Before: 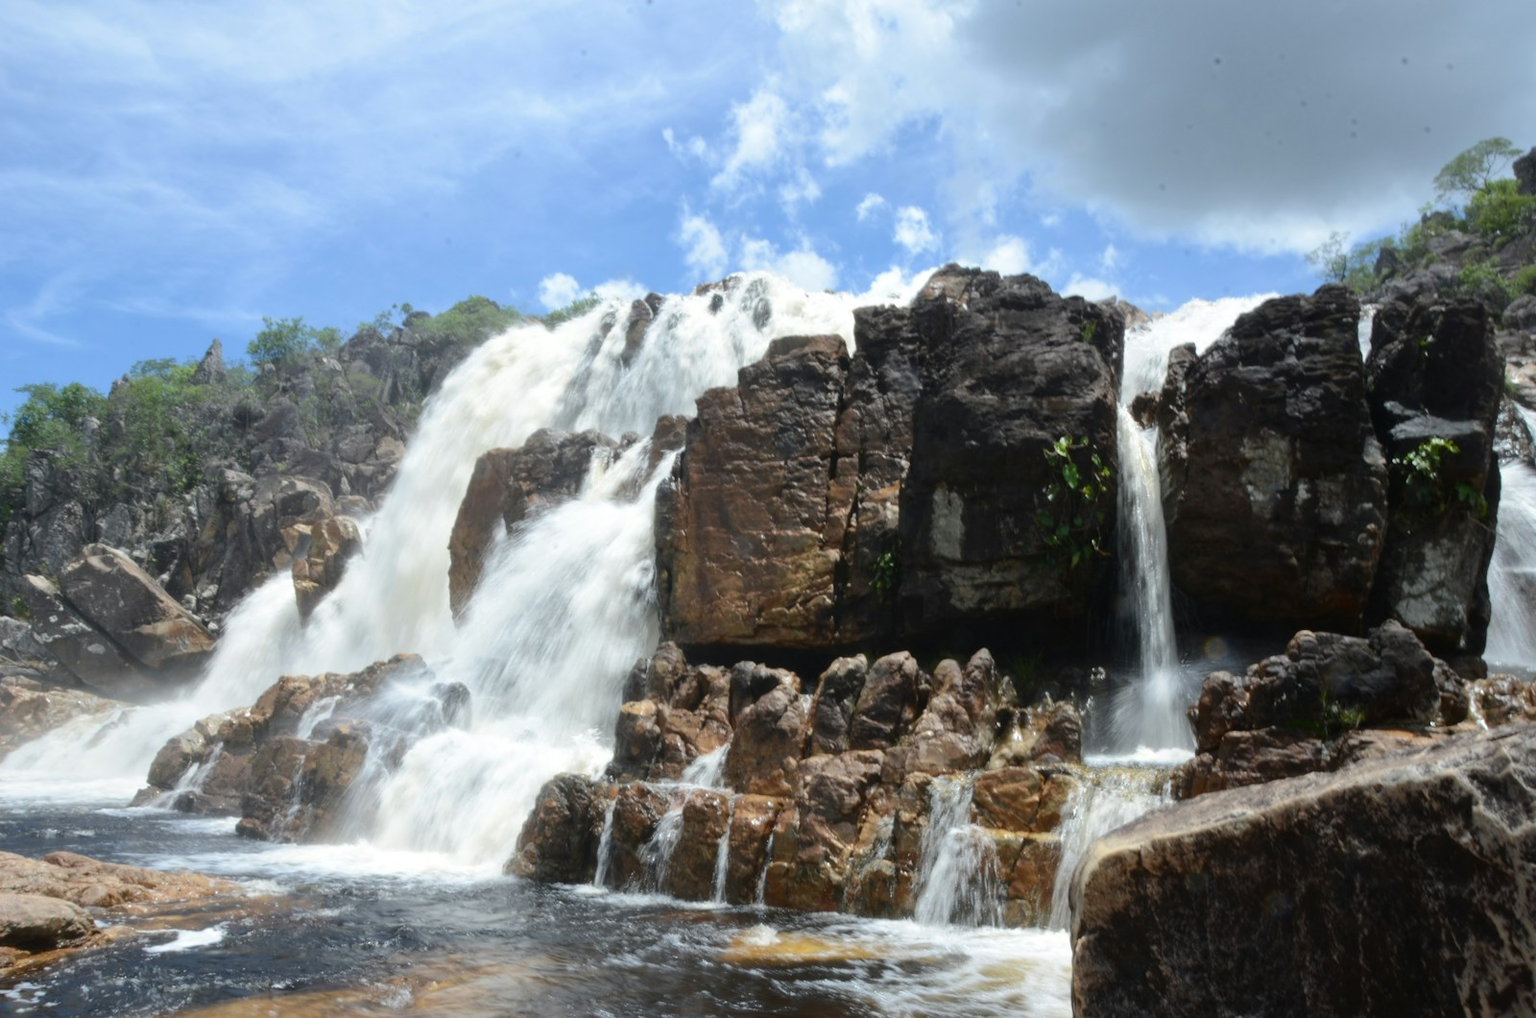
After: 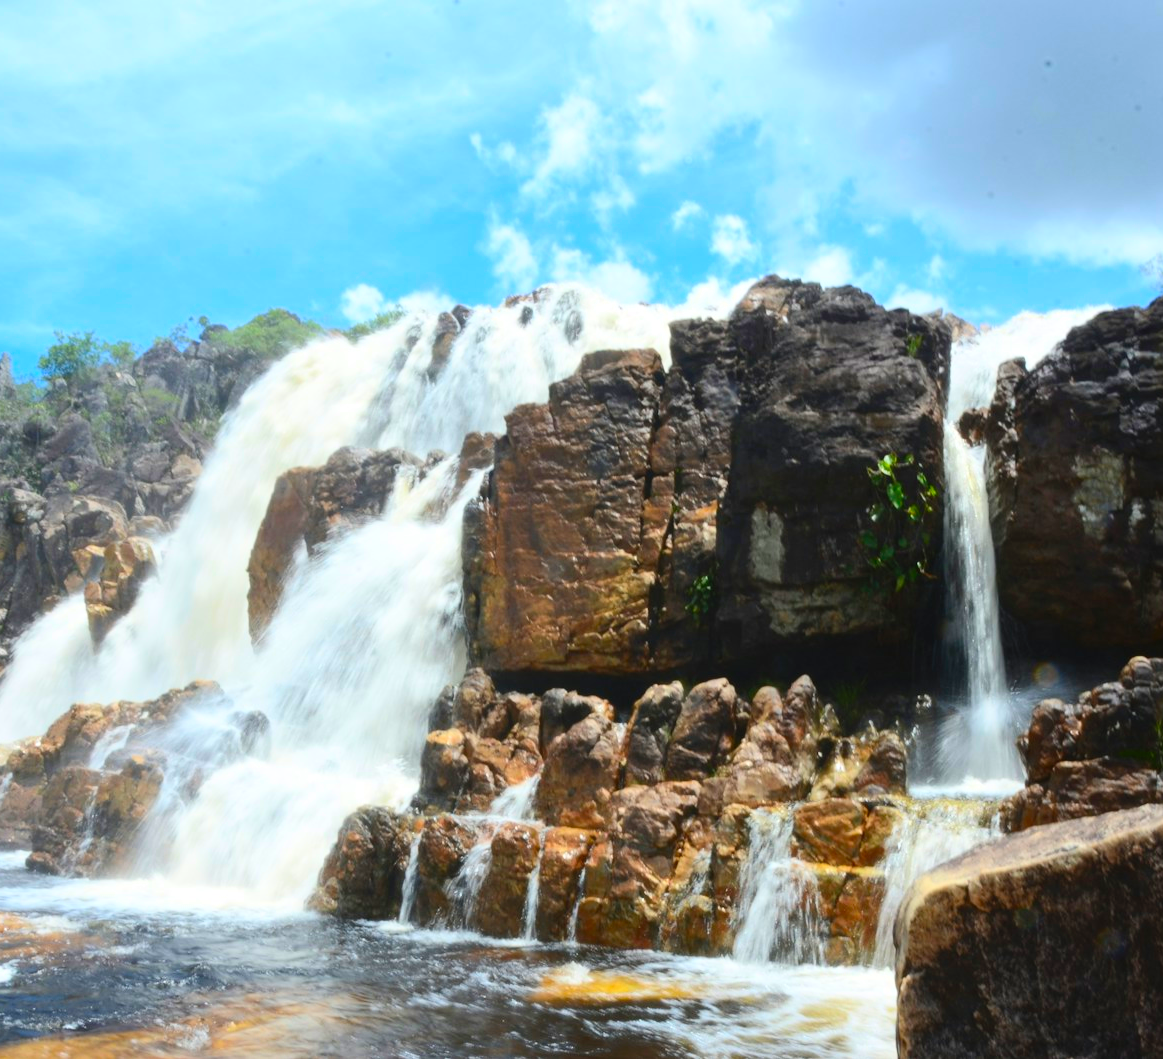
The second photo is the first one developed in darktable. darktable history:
contrast brightness saturation: contrast 0.198, brightness 0.194, saturation 0.811
crop: left 13.78%, right 13.497%
